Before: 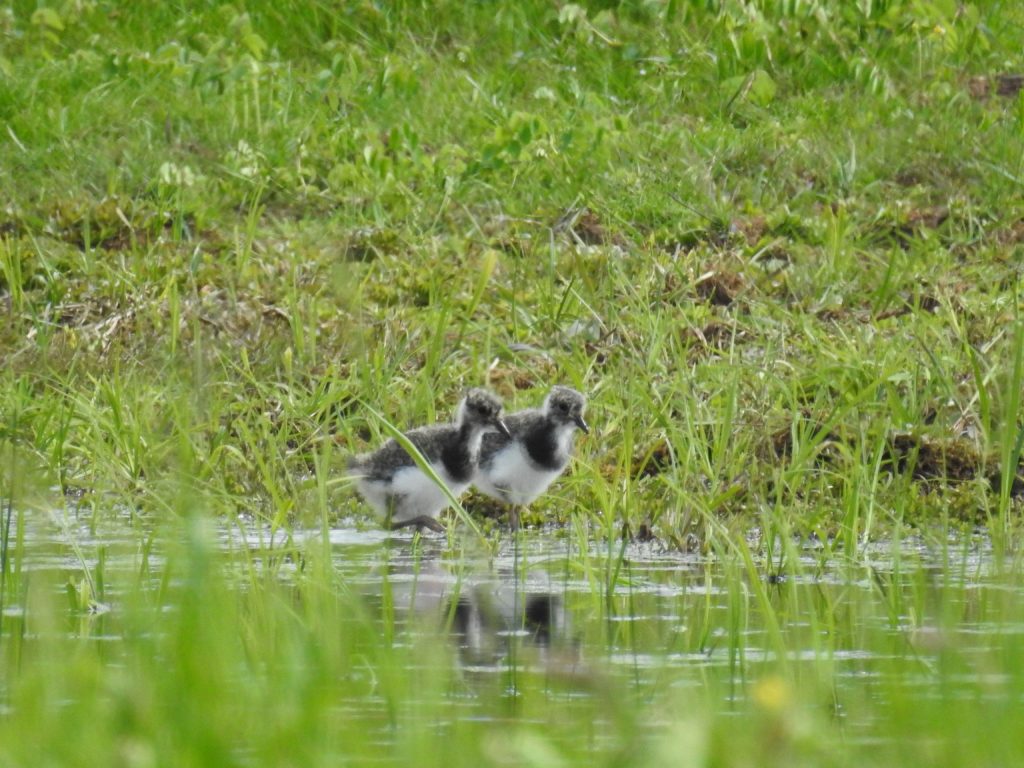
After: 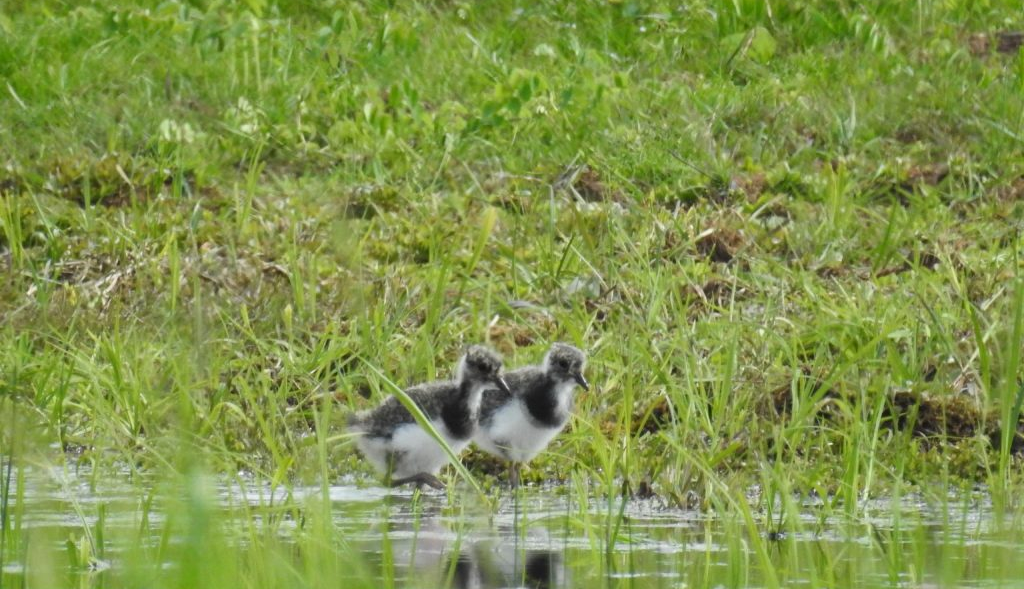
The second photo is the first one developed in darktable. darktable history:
exposure: compensate highlight preservation false
crop: top 5.667%, bottom 17.637%
contrast brightness saturation: contrast 0.07
